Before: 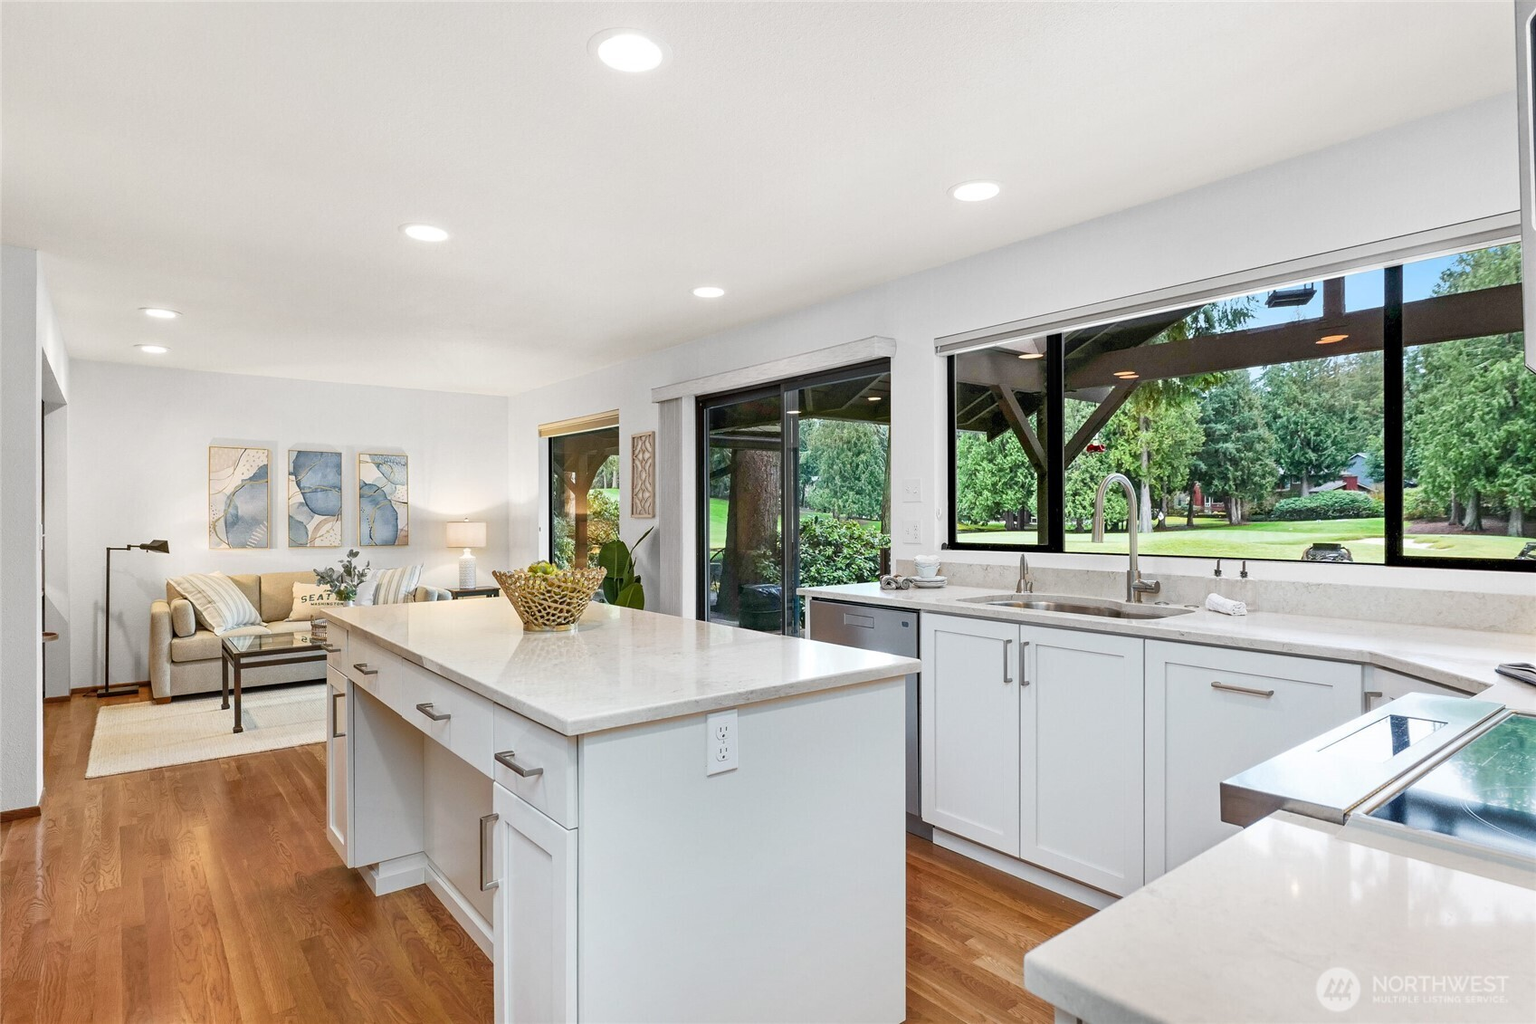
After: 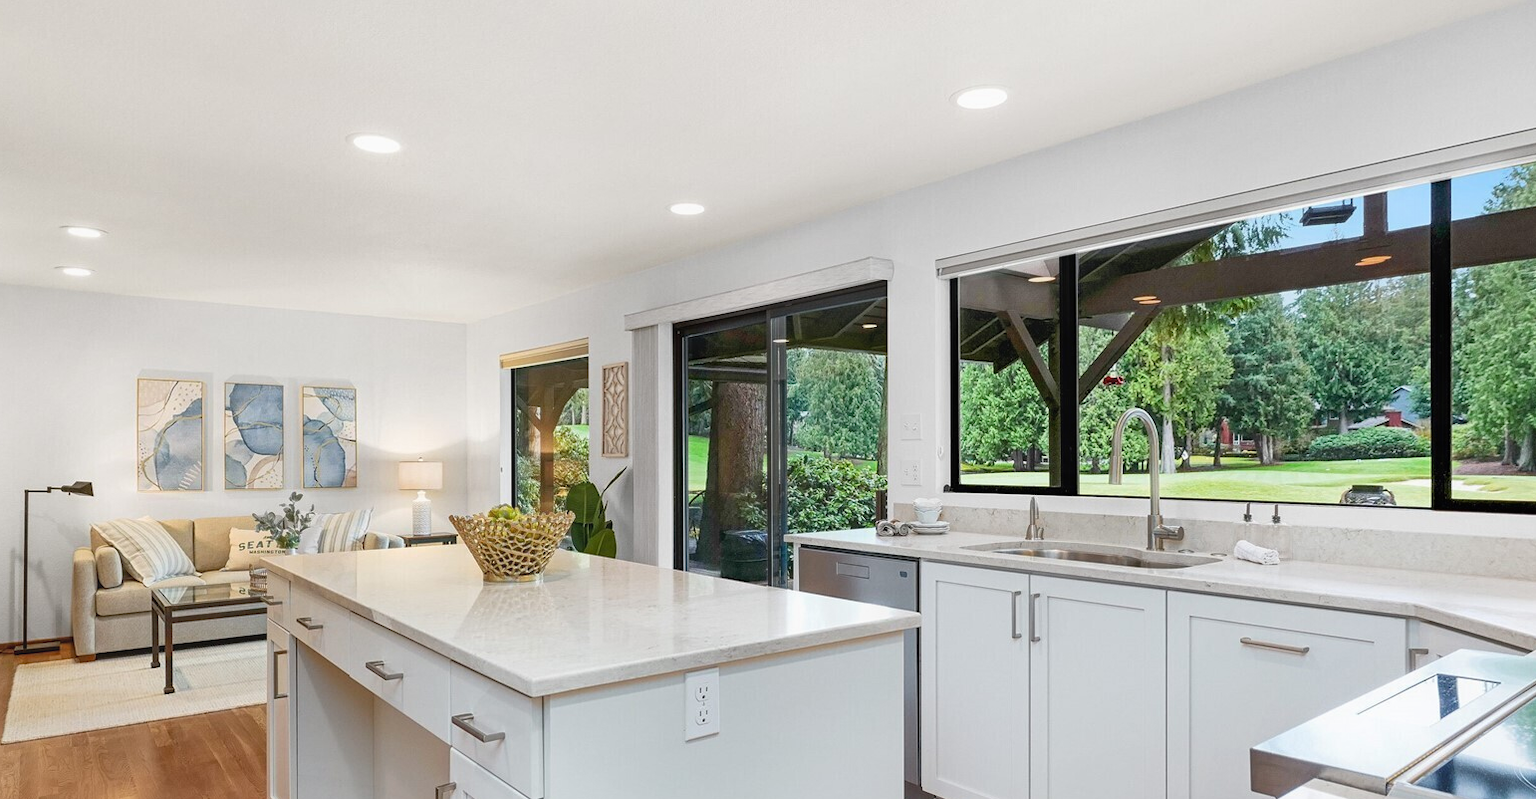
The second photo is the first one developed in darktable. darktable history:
crop: left 5.481%, top 10.047%, right 3.608%, bottom 18.949%
contrast equalizer: y [[0.5, 0.488, 0.462, 0.461, 0.491, 0.5], [0.5 ×6], [0.5 ×6], [0 ×6], [0 ×6]]
